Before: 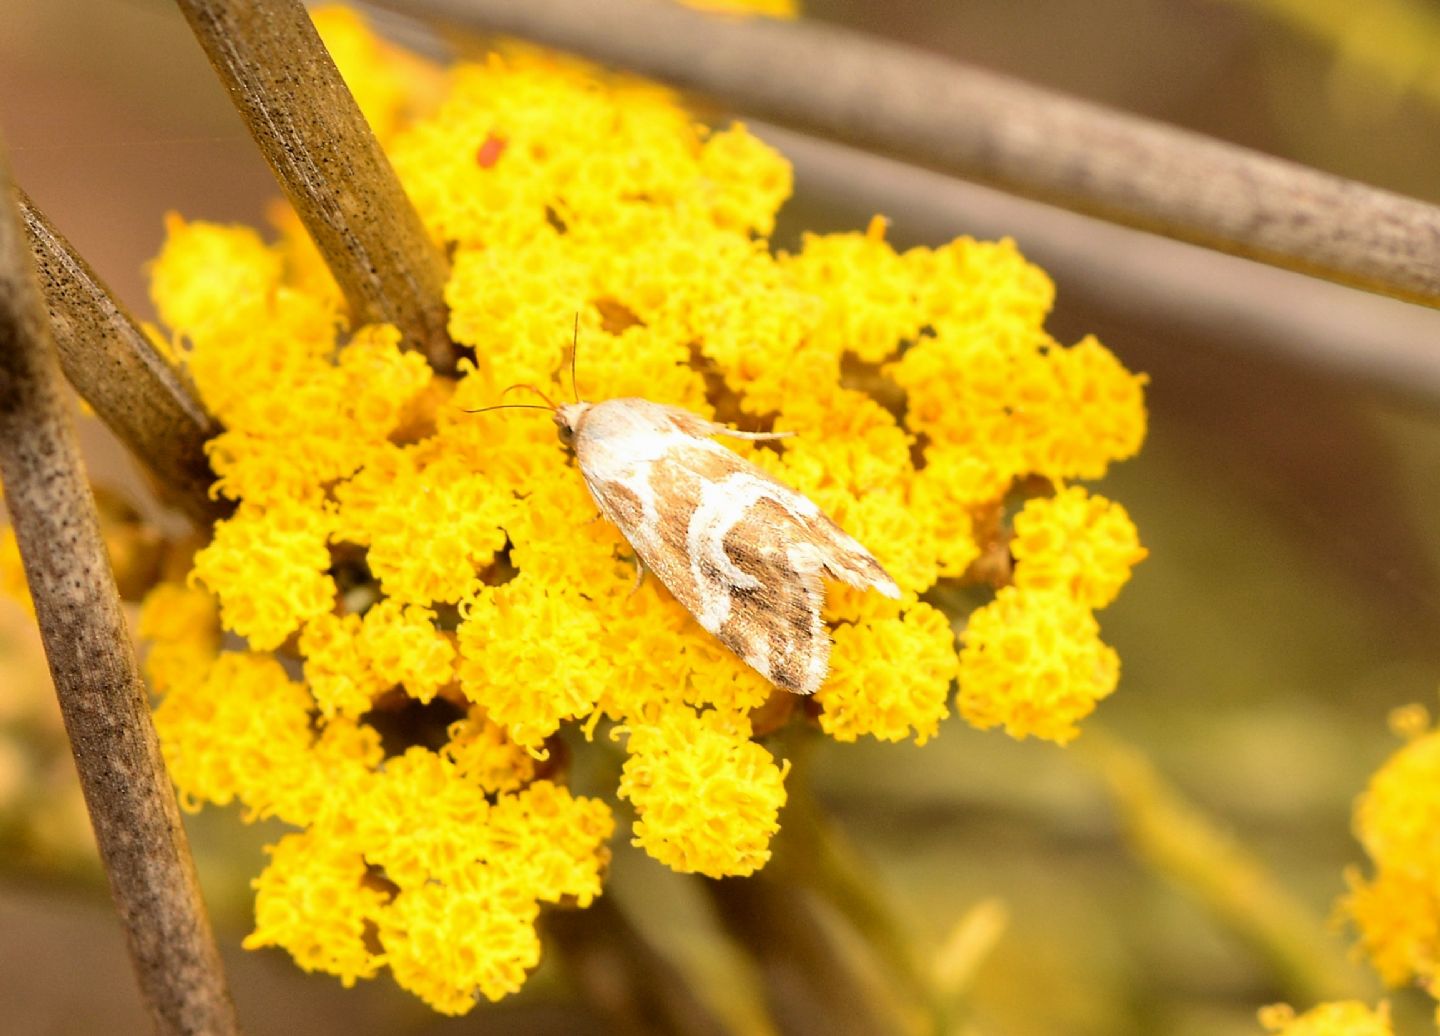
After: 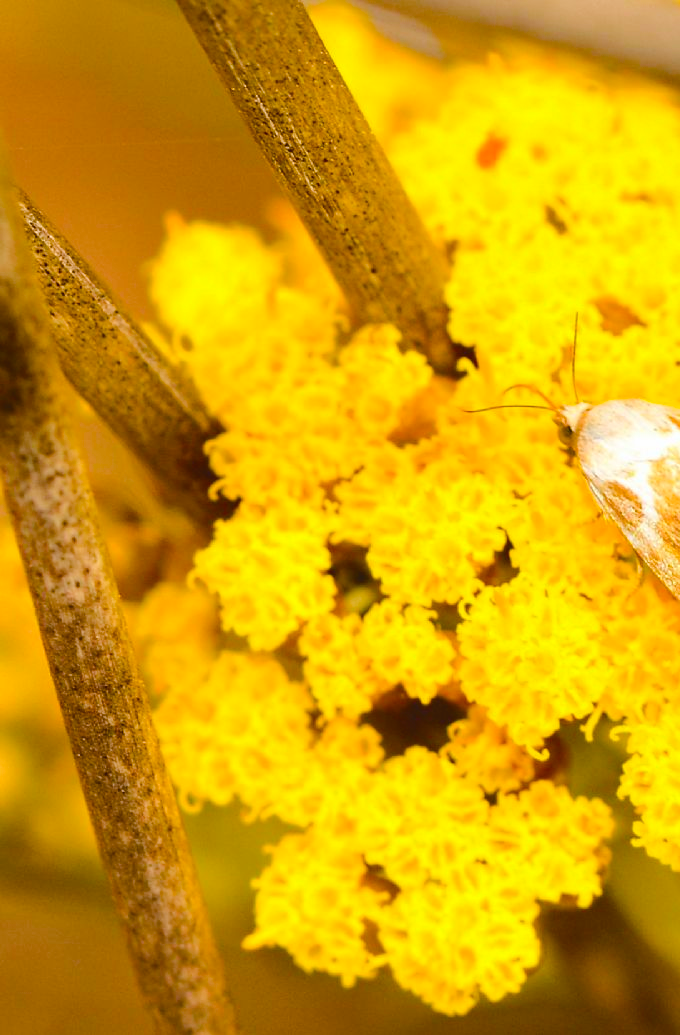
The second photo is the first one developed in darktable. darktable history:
crop and rotate: left 0.011%, top 0%, right 52.716%
color balance rgb: global offset › luminance 0.732%, linear chroma grading › global chroma 15.11%, perceptual saturation grading › global saturation 34.825%, perceptual saturation grading › highlights -25.207%, perceptual saturation grading › shadows 49.918%, perceptual brilliance grading › mid-tones 10.097%, perceptual brilliance grading › shadows 15.205%, global vibrance 9.55%
